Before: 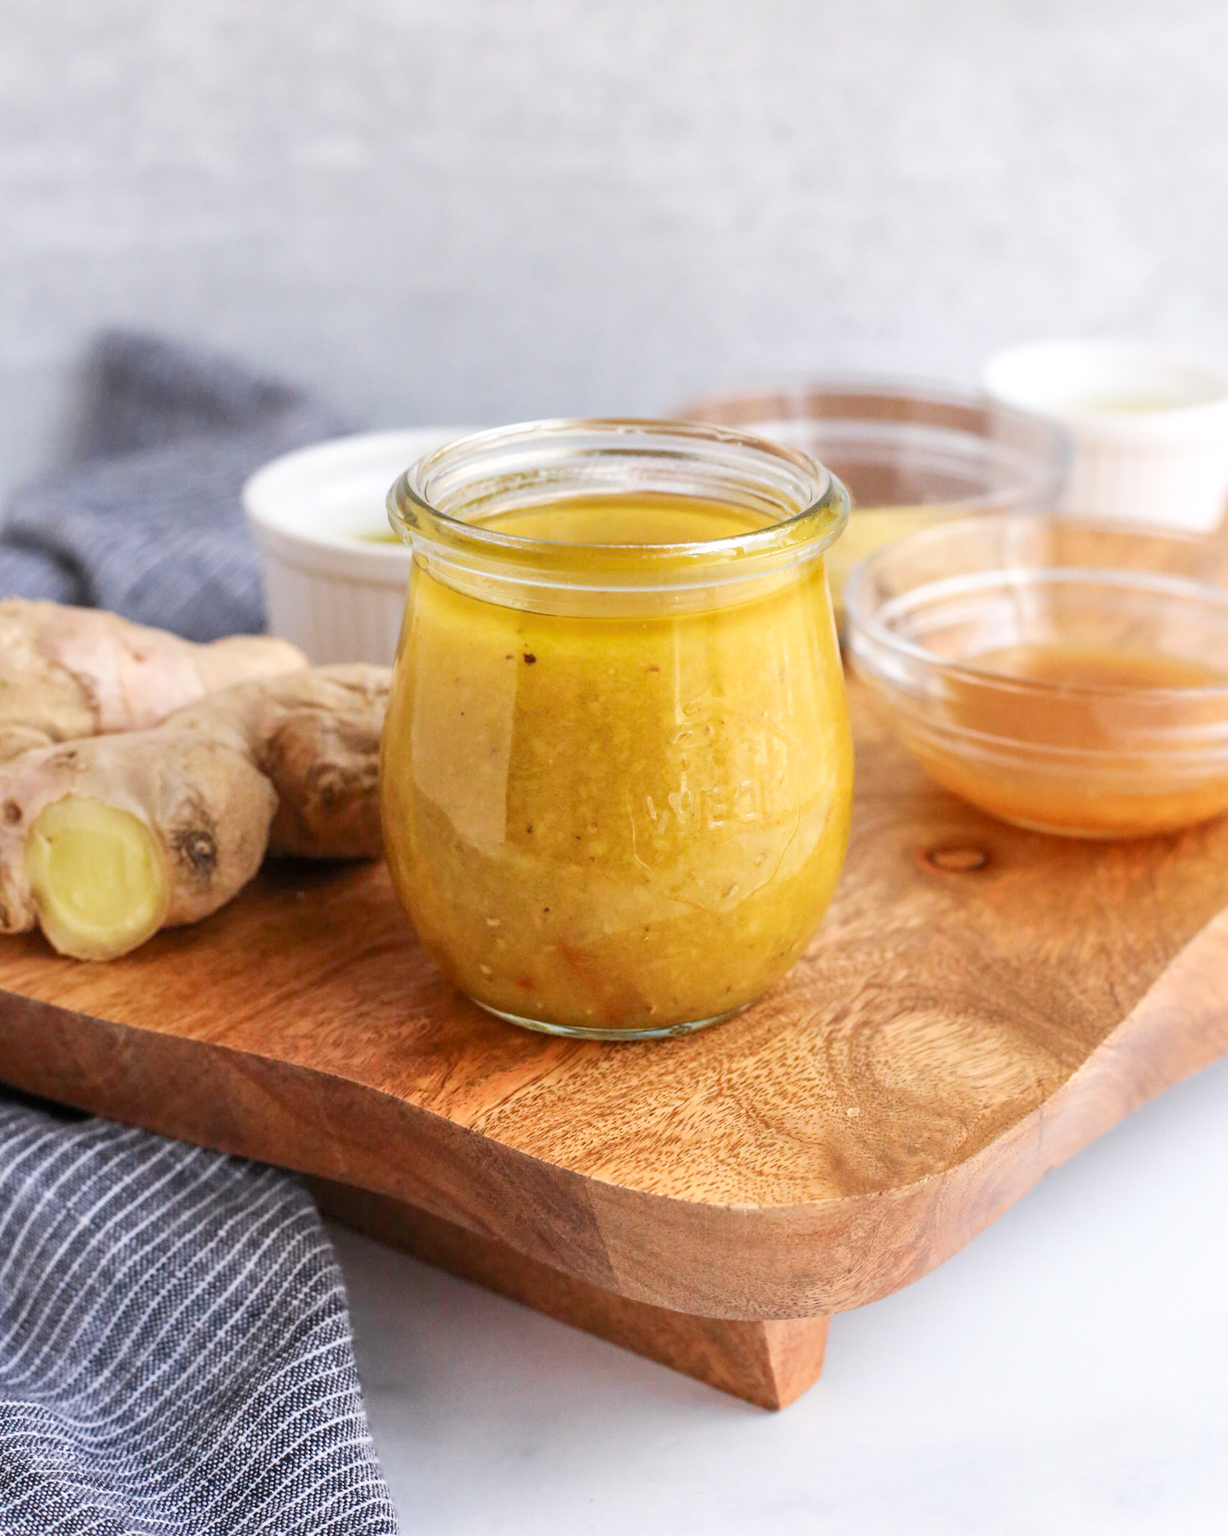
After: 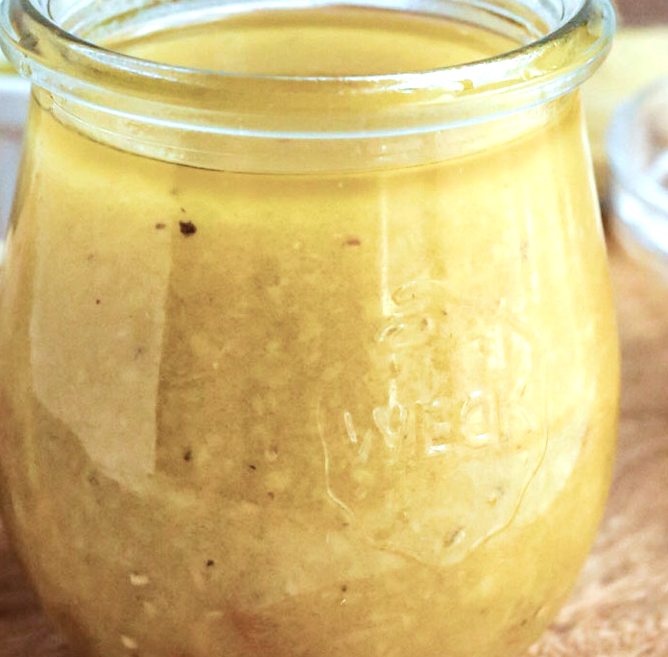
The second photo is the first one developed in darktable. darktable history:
tone equalizer: -8 EV -0.437 EV, -7 EV -0.382 EV, -6 EV -0.347 EV, -5 EV -0.243 EV, -3 EV 0.254 EV, -2 EV 0.355 EV, -1 EV 0.405 EV, +0 EV 0.409 EV, edges refinement/feathering 500, mask exposure compensation -1.57 EV, preserve details no
haze removal: strength 0.281, distance 0.252, compatibility mode true, adaptive false
exposure: compensate highlight preservation false
color correction: highlights a* -12.7, highlights b* -17.37, saturation 0.708
velvia: on, module defaults
crop: left 31.688%, top 31.75%, right 27.528%, bottom 36.168%
